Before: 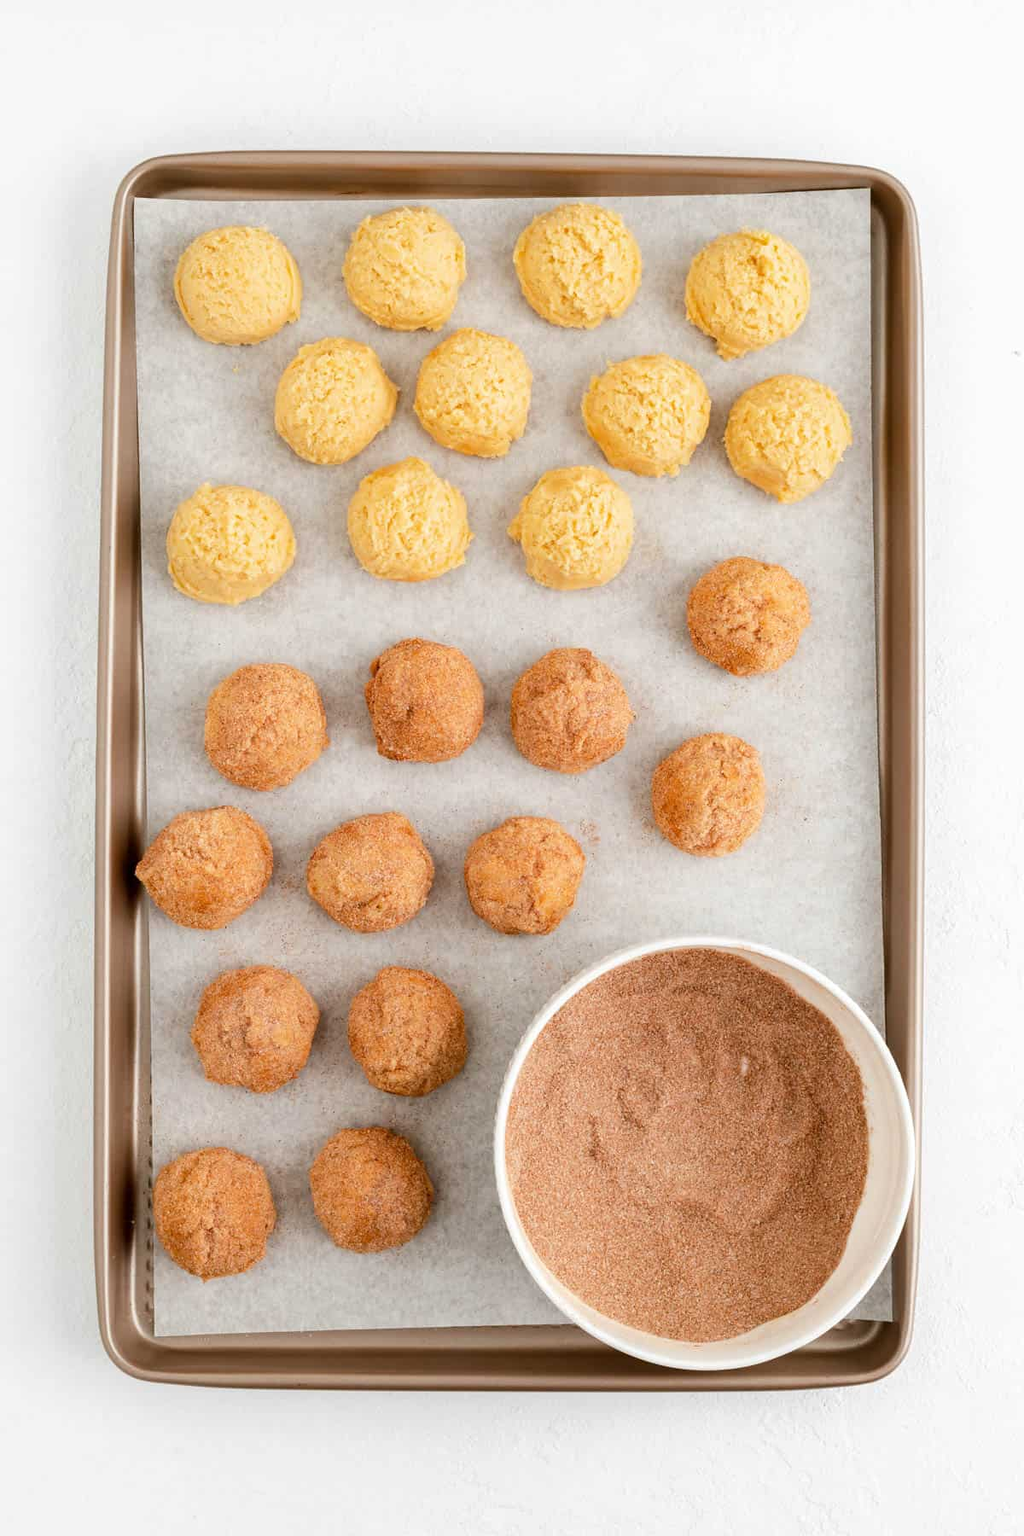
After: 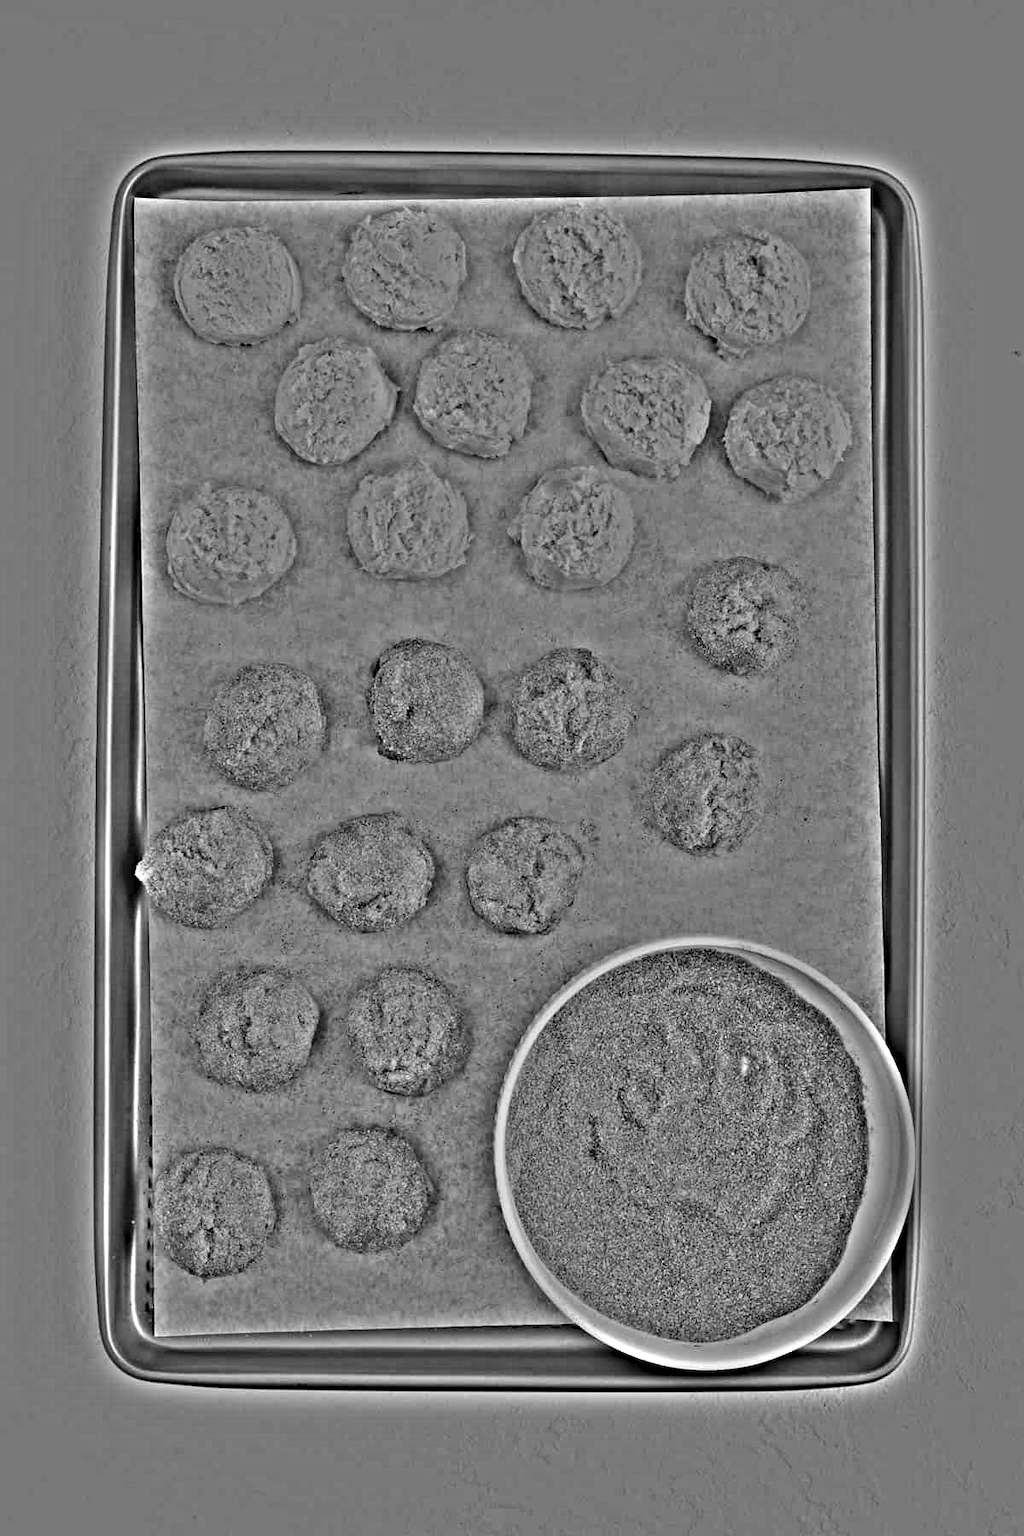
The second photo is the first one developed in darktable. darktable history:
highpass: on, module defaults
shadows and highlights: shadows 12, white point adjustment 1.2, soften with gaussian
